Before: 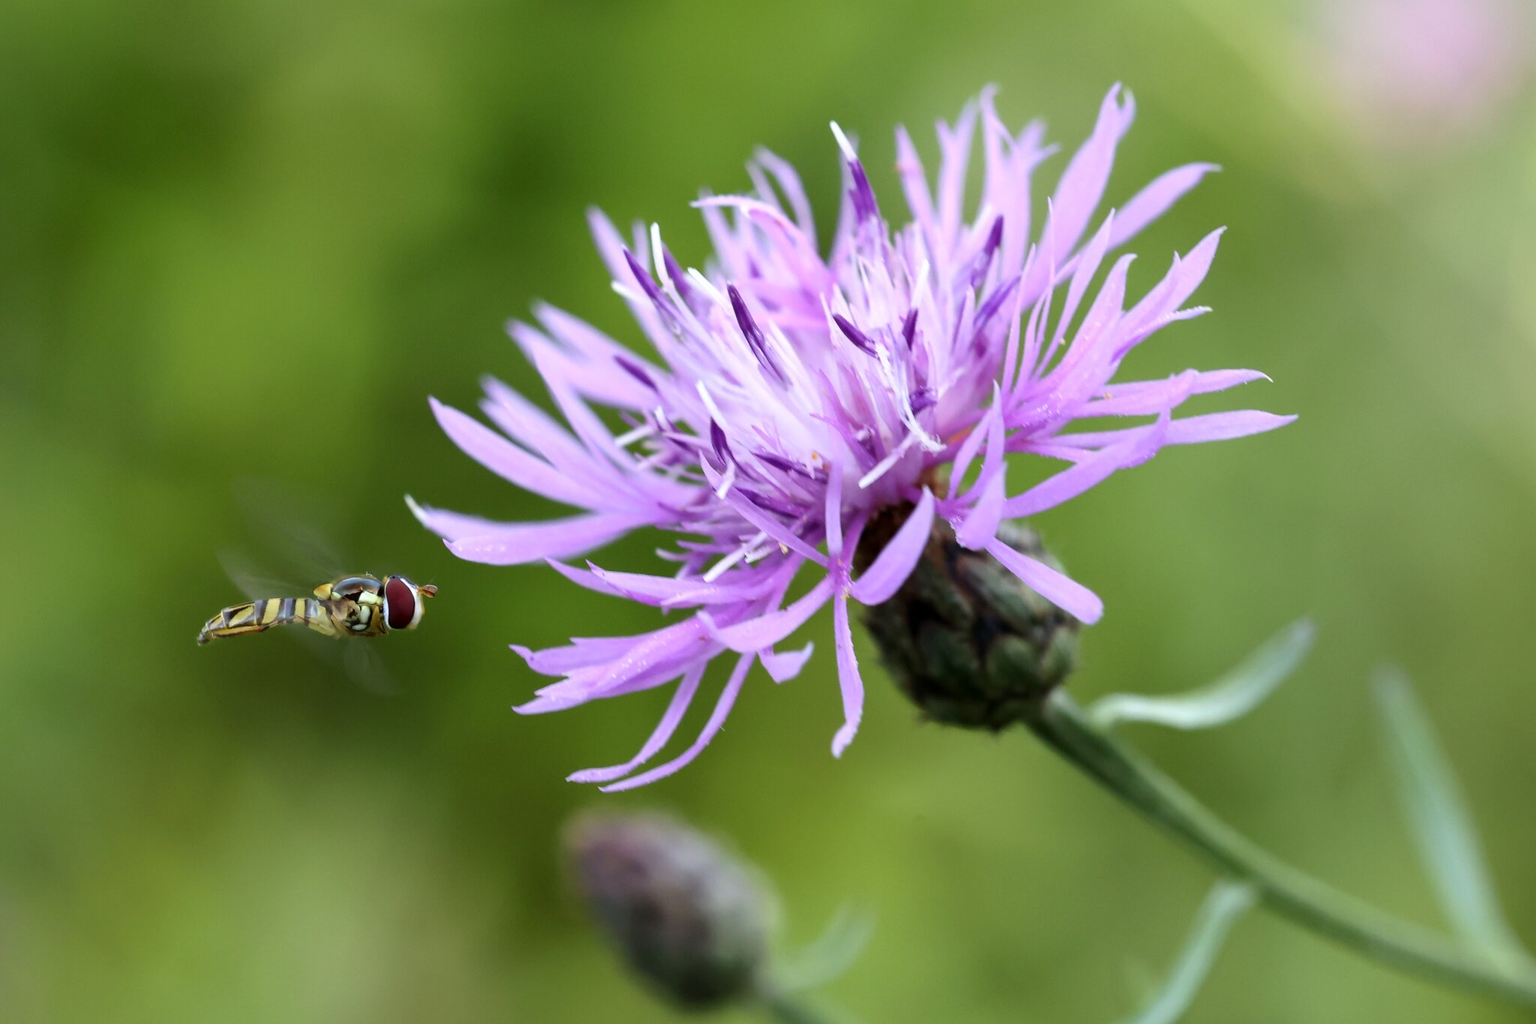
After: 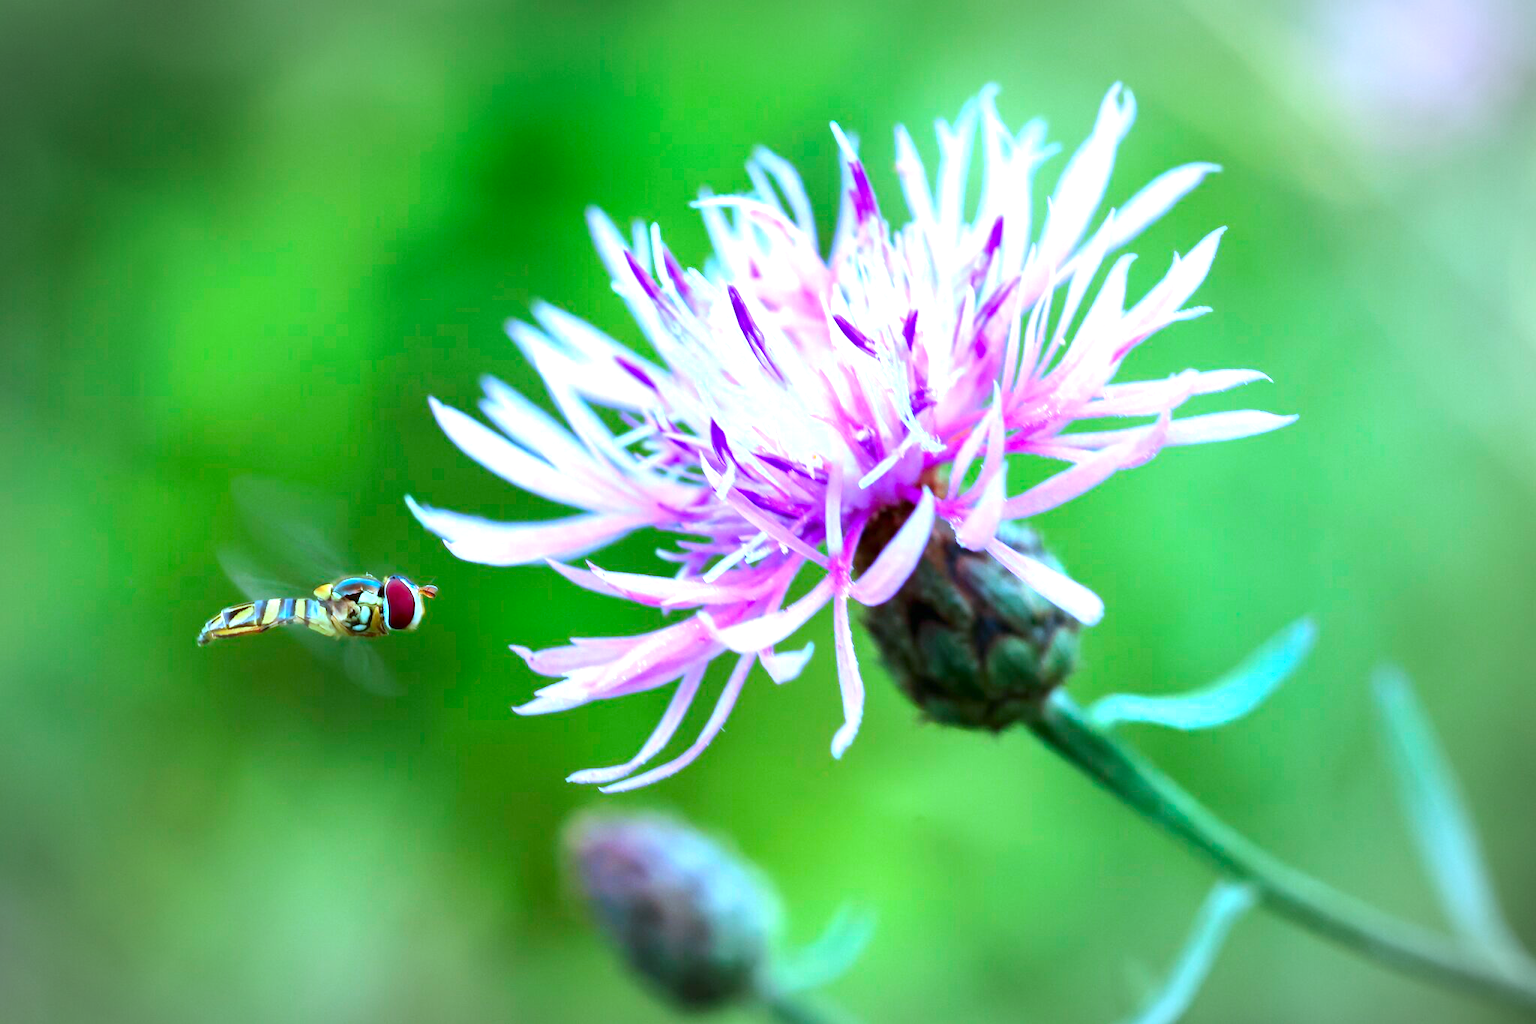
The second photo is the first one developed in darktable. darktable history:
color contrast: green-magenta contrast 1.69, blue-yellow contrast 1.49
exposure: black level correction 0, exposure 1.1 EV, compensate exposure bias true, compensate highlight preservation false
color correction: highlights a* -9.35, highlights b* -23.15
vignetting: automatic ratio true
